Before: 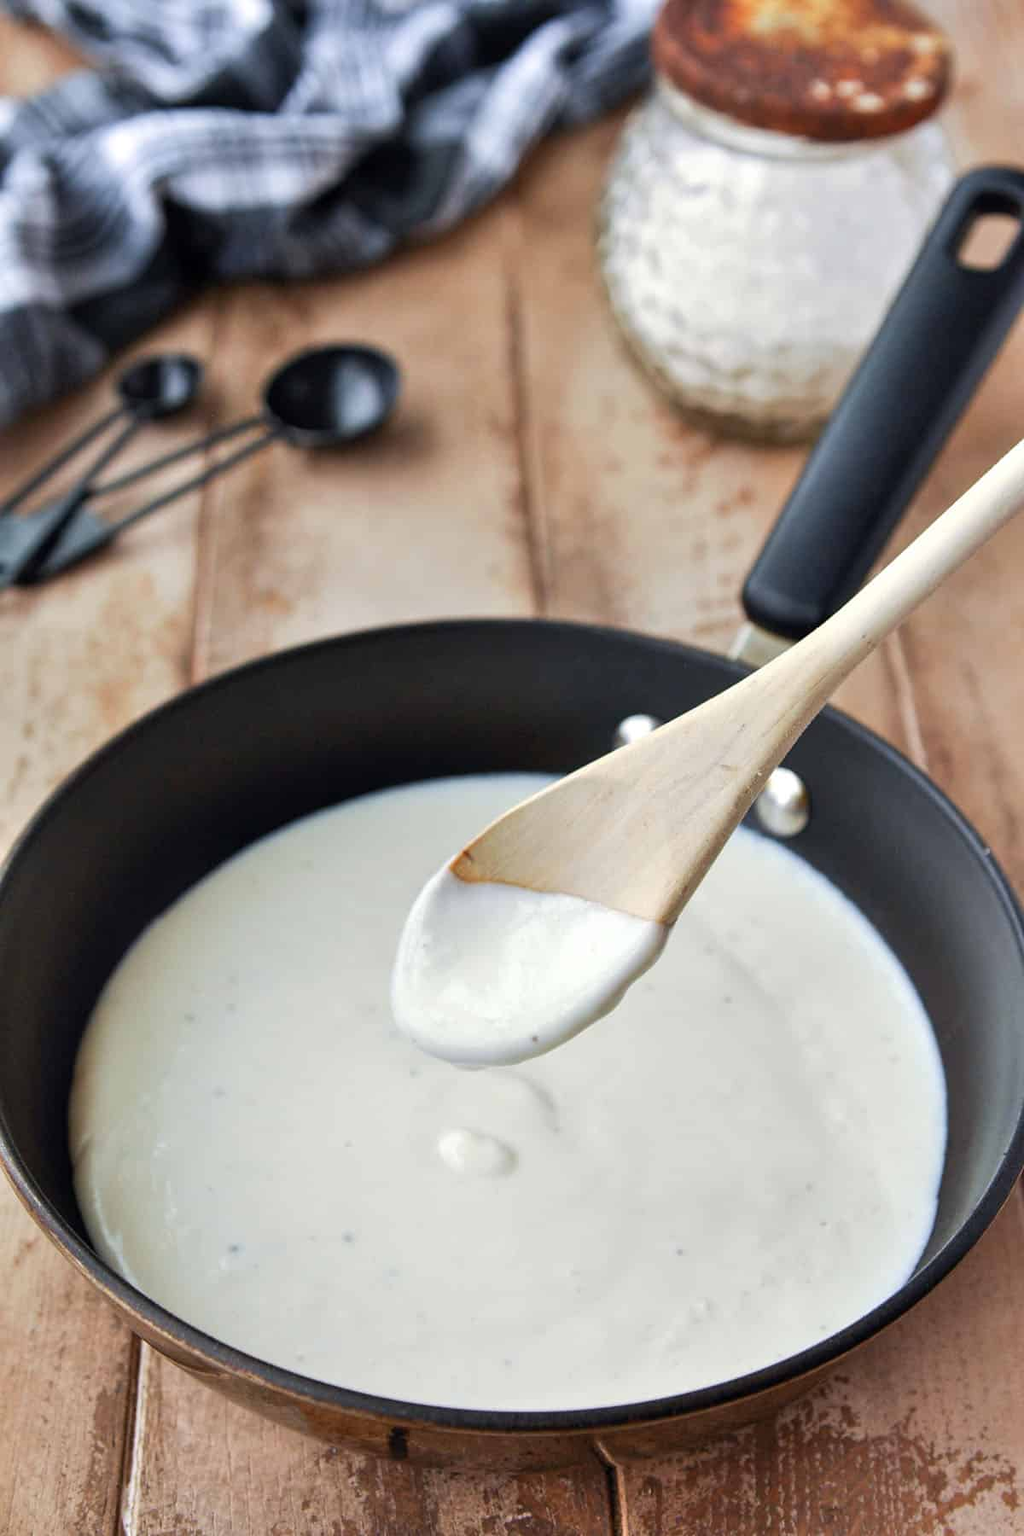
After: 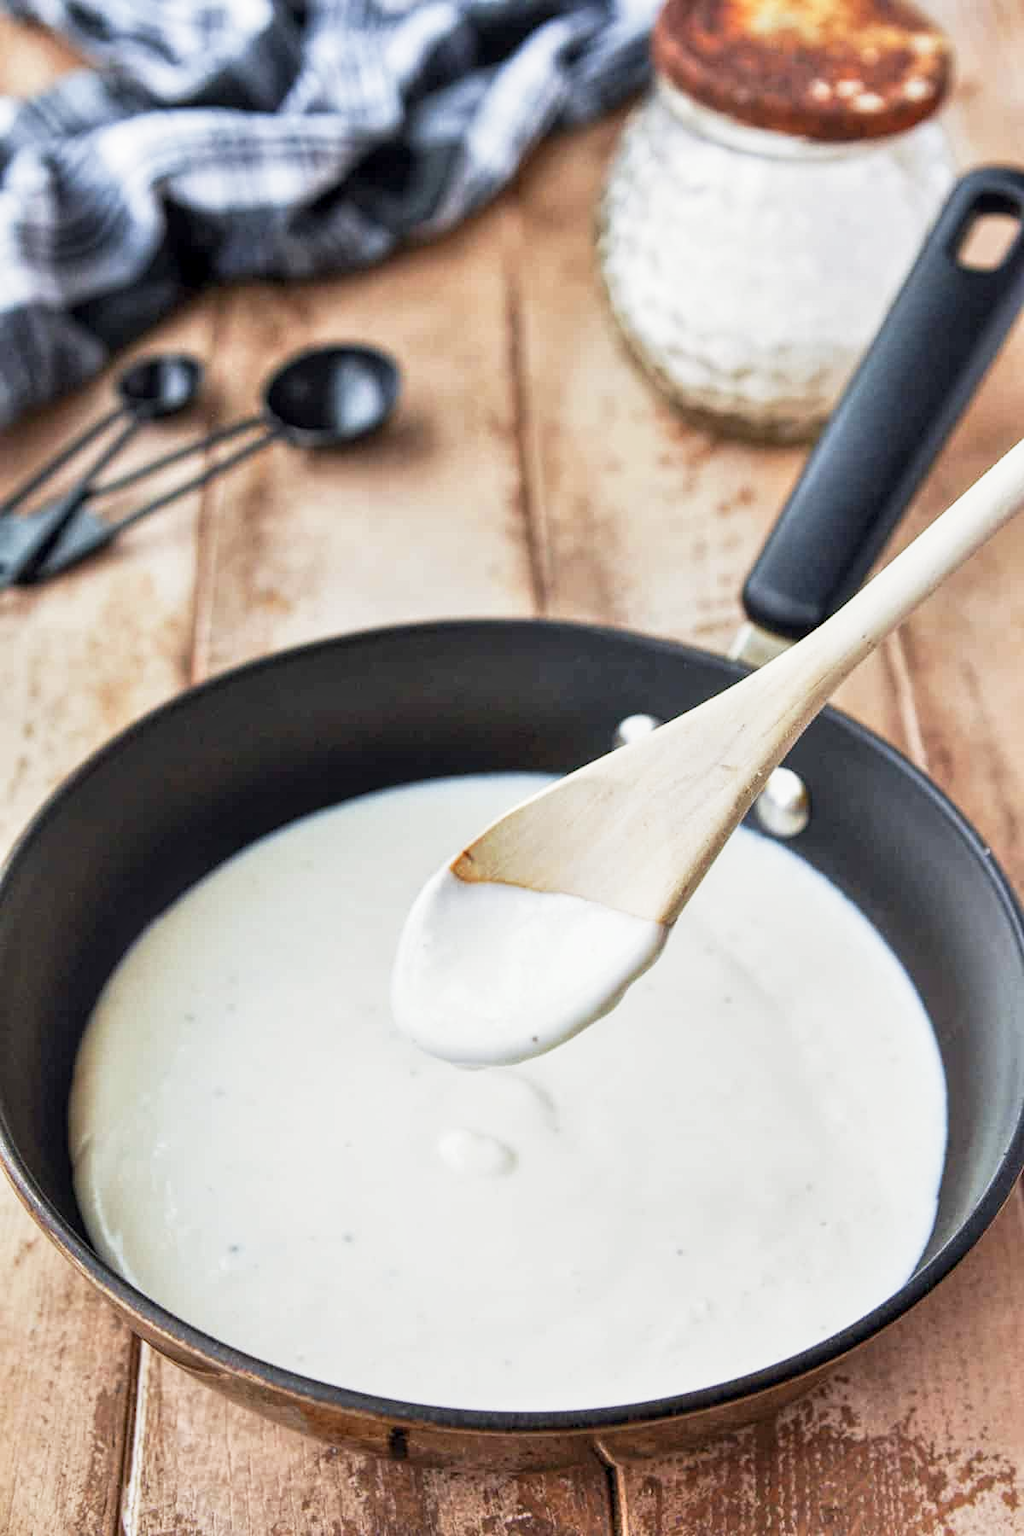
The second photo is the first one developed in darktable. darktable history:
base curve: curves: ch0 [(0, 0) (0.088, 0.125) (0.176, 0.251) (0.354, 0.501) (0.613, 0.749) (1, 0.877)], preserve colors none
tone equalizer: luminance estimator HSV value / RGB max
local contrast: highlights 97%, shadows 85%, detail 160%, midtone range 0.2
